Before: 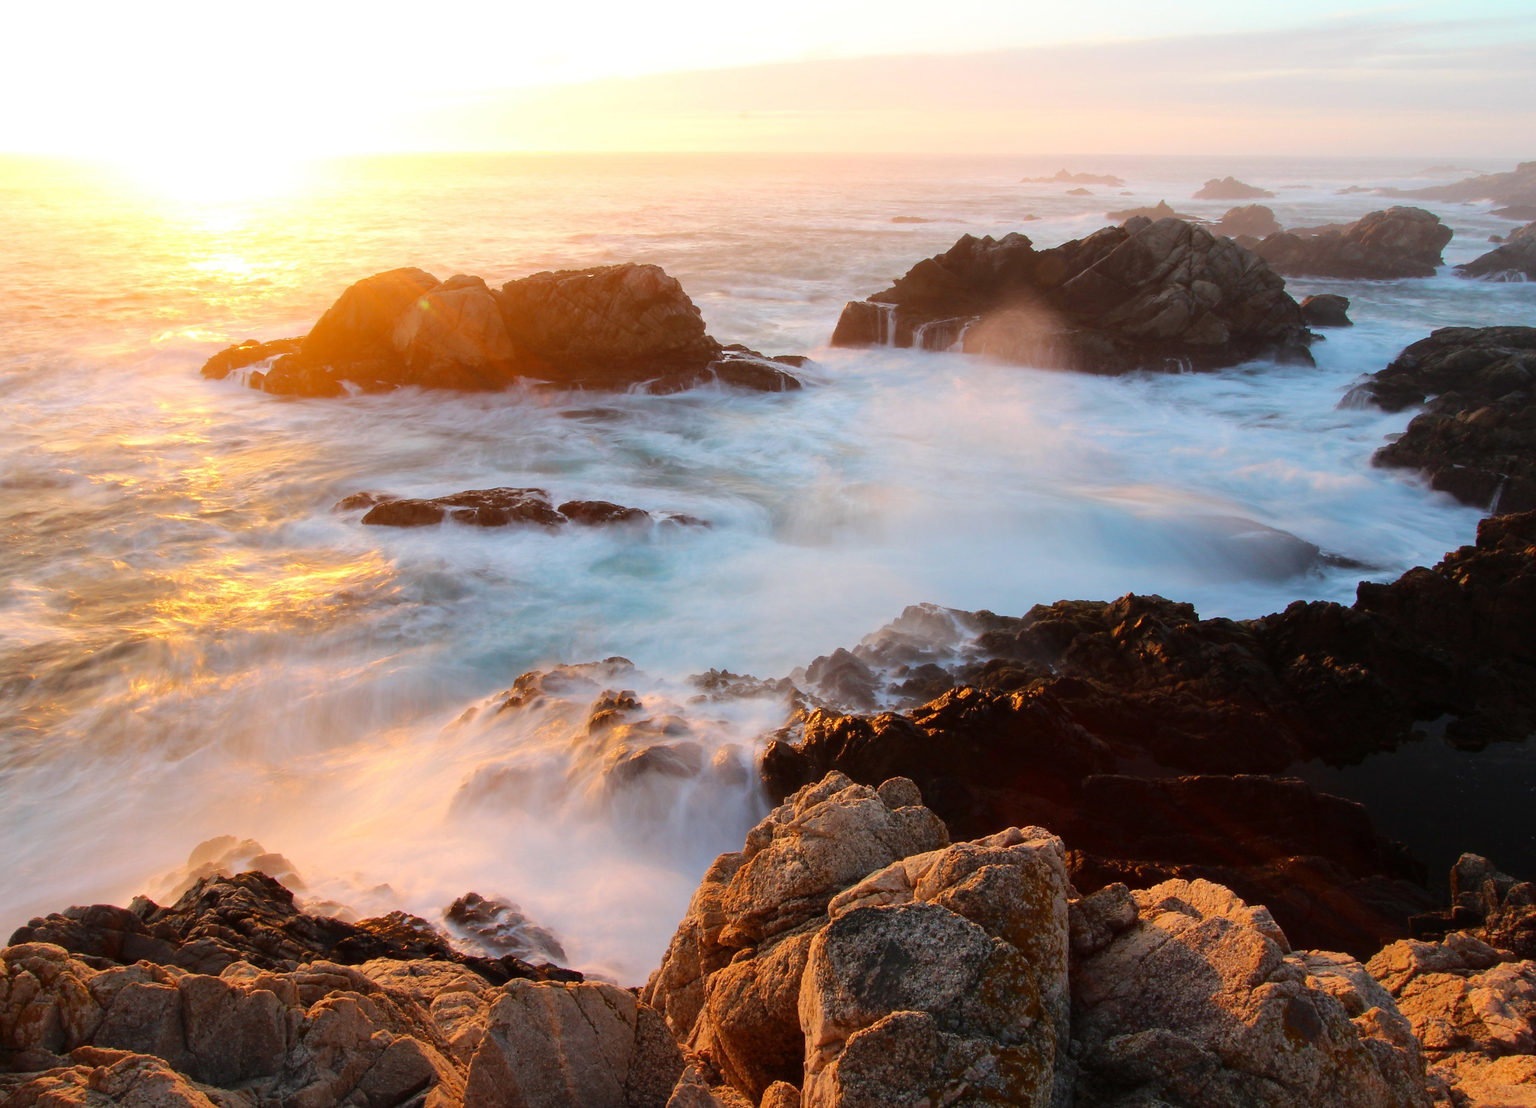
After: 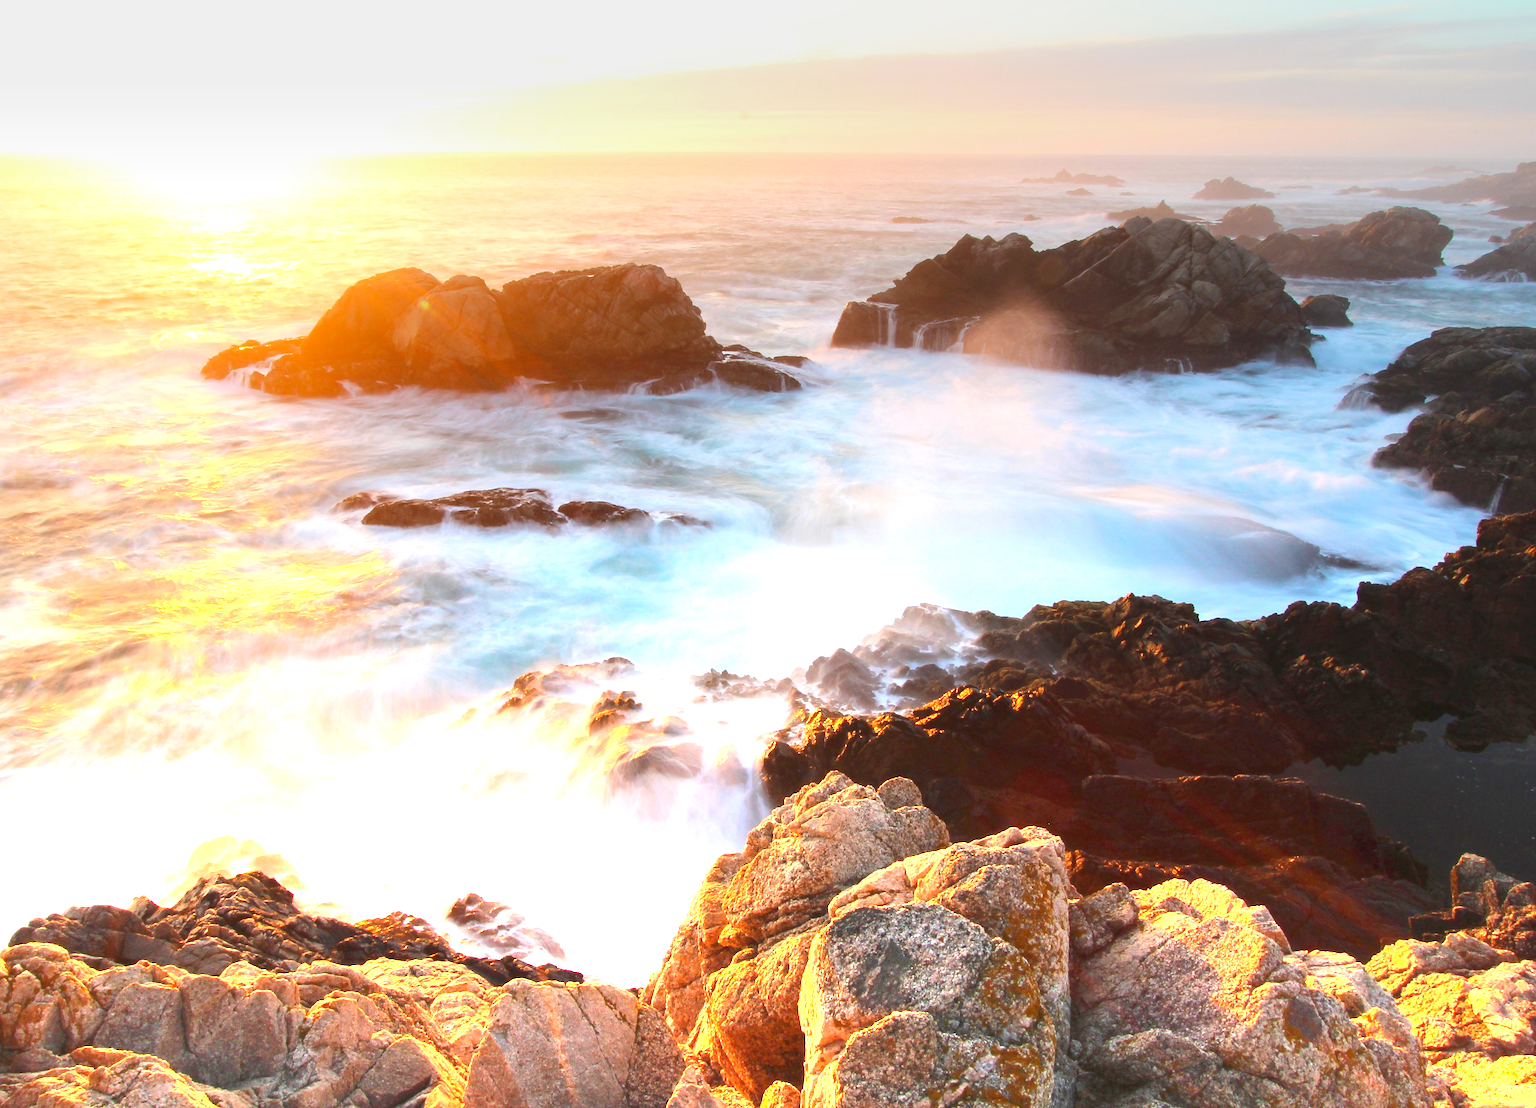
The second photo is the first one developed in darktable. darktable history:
graduated density: density -3.9 EV
contrast brightness saturation: contrast -0.11
